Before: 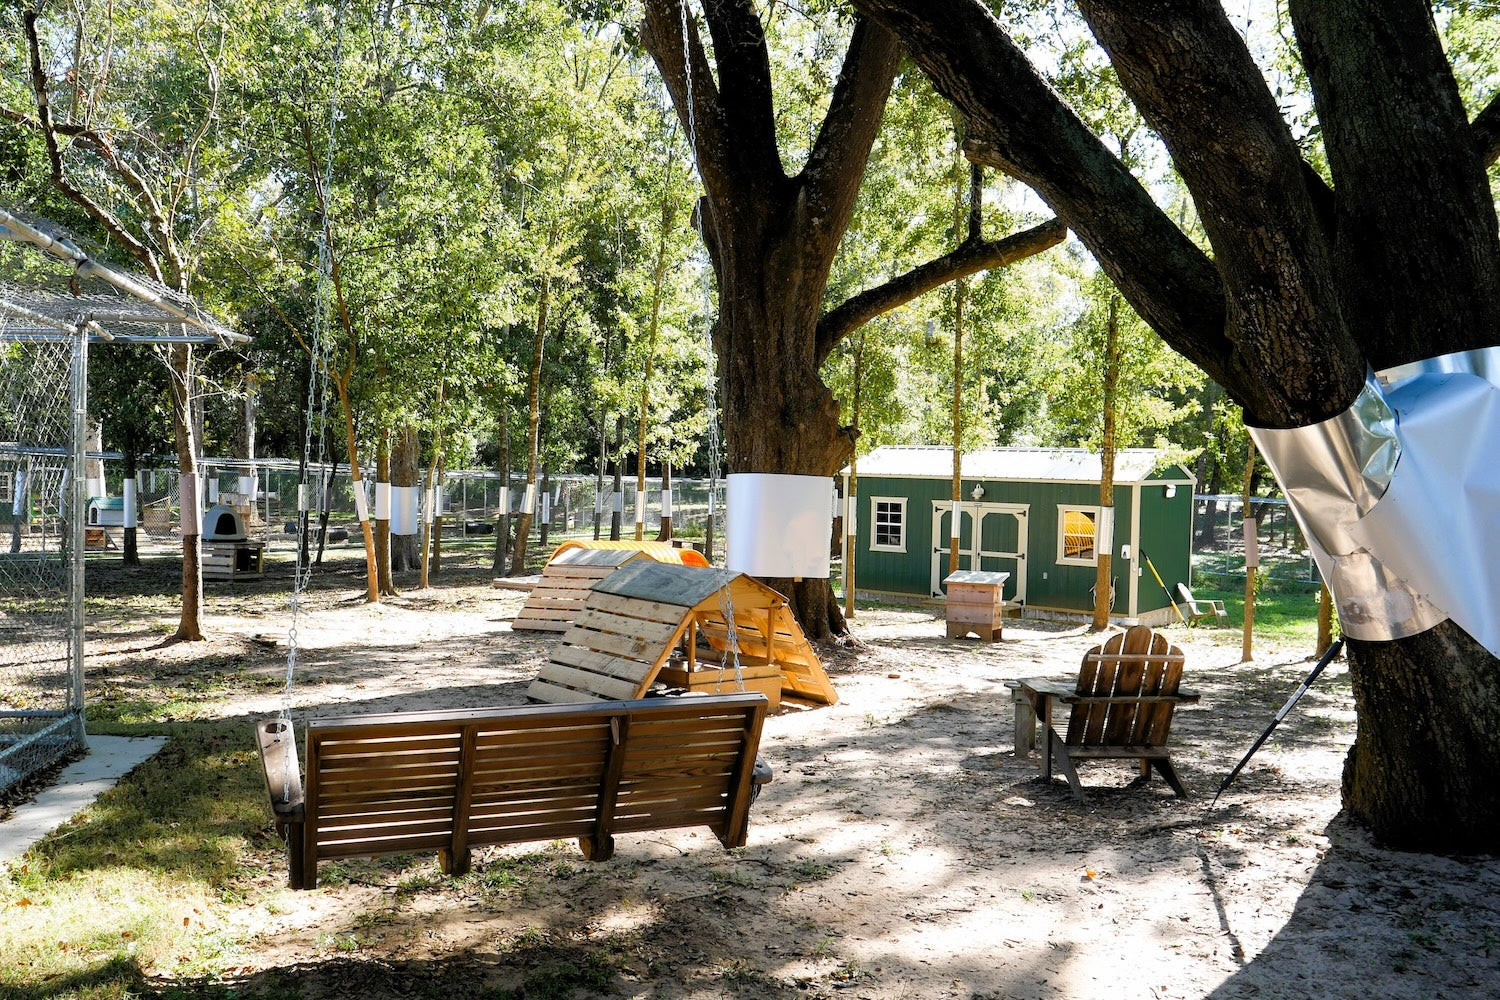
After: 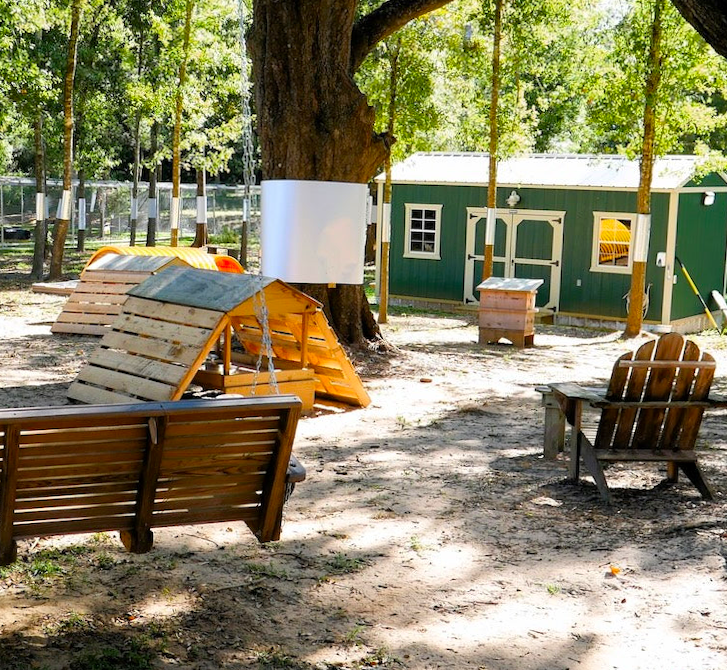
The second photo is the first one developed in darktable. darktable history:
crop and rotate: left 29.237%, top 31.152%, right 19.807%
color correction: saturation 1.34
rotate and perspective: rotation 0.074°, lens shift (vertical) 0.096, lens shift (horizontal) -0.041, crop left 0.043, crop right 0.952, crop top 0.024, crop bottom 0.979
